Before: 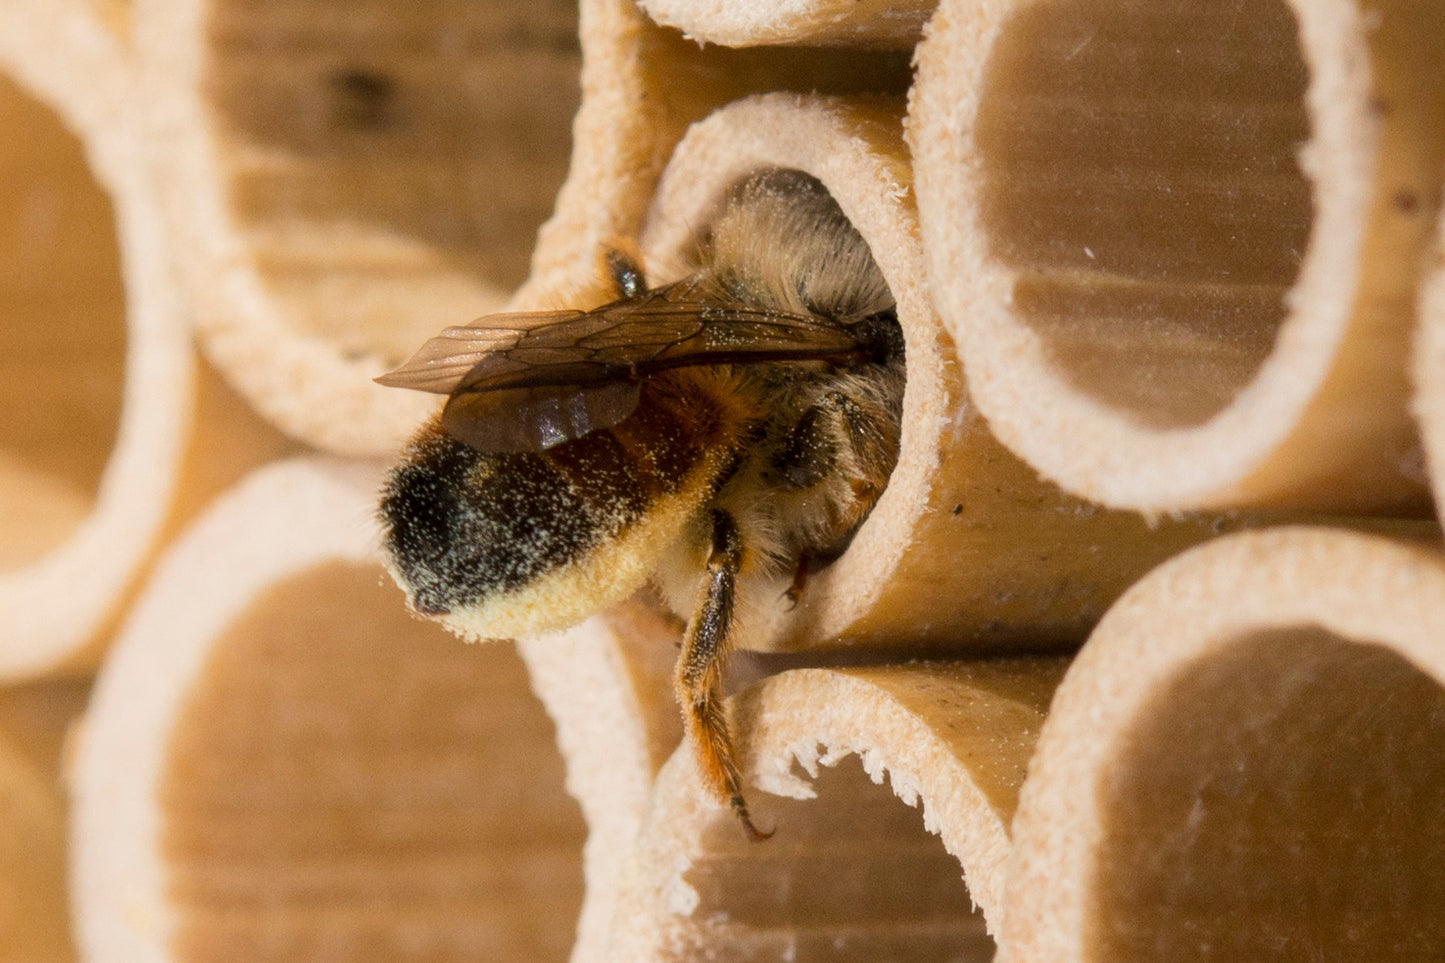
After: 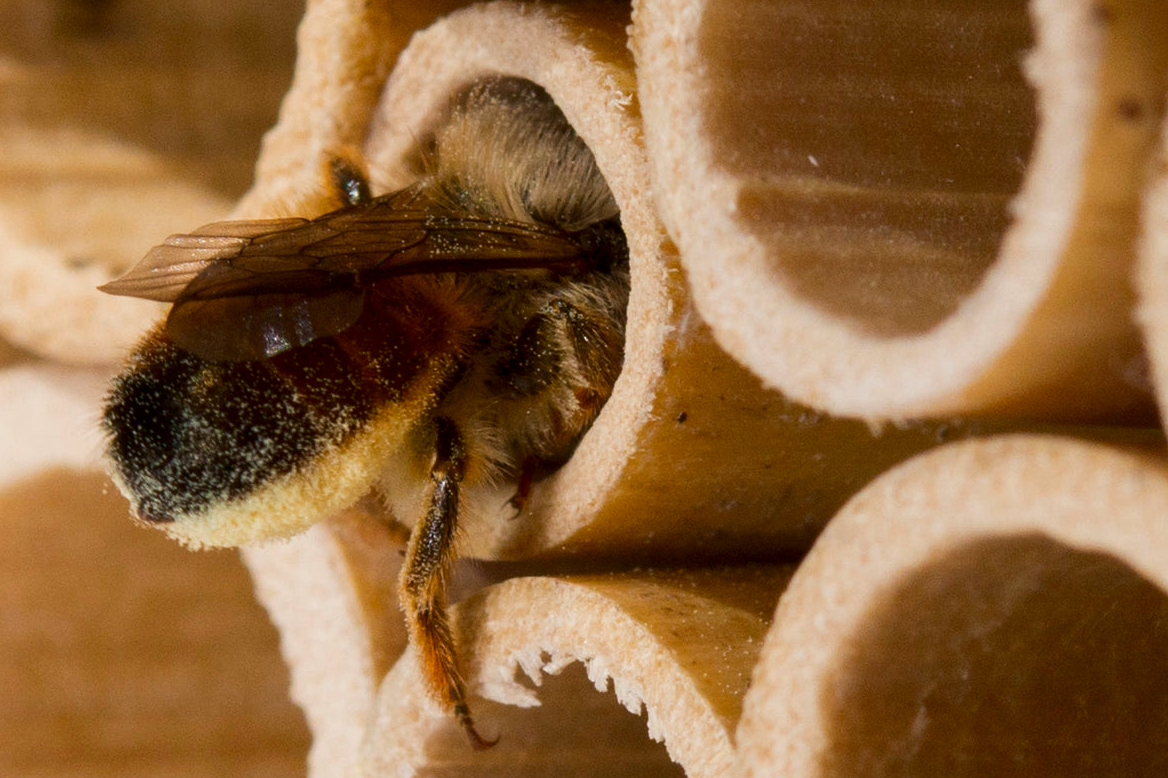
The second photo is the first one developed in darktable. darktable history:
crop: left 19.159%, top 9.58%, bottom 9.58%
contrast brightness saturation: contrast 0.07, brightness -0.14, saturation 0.11
